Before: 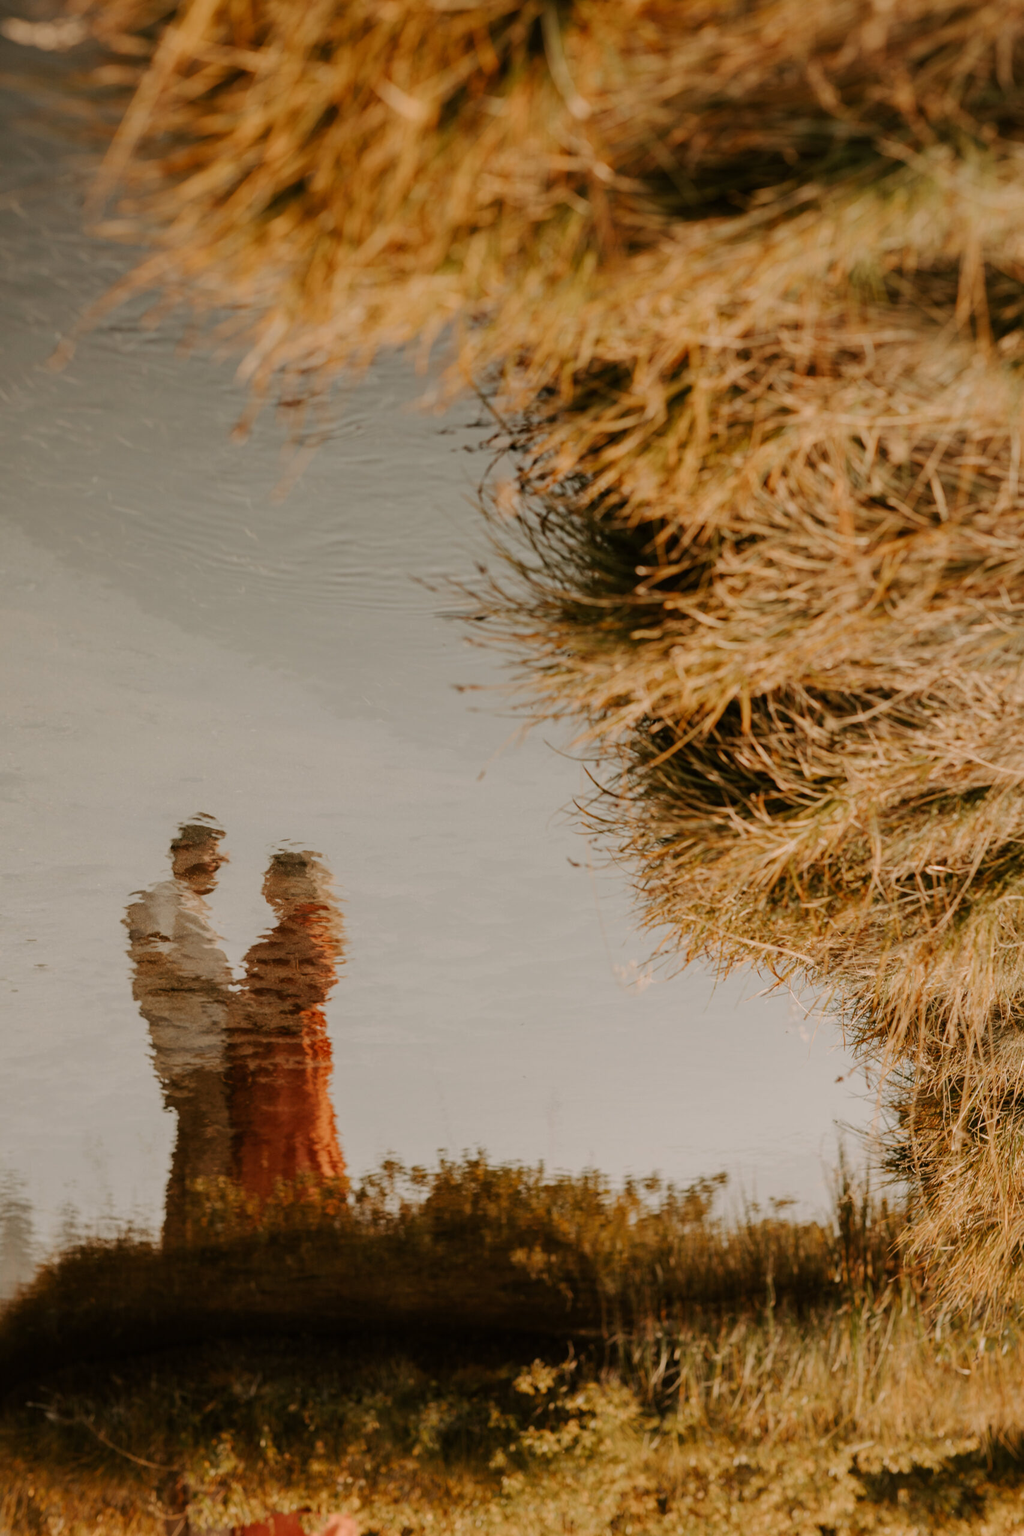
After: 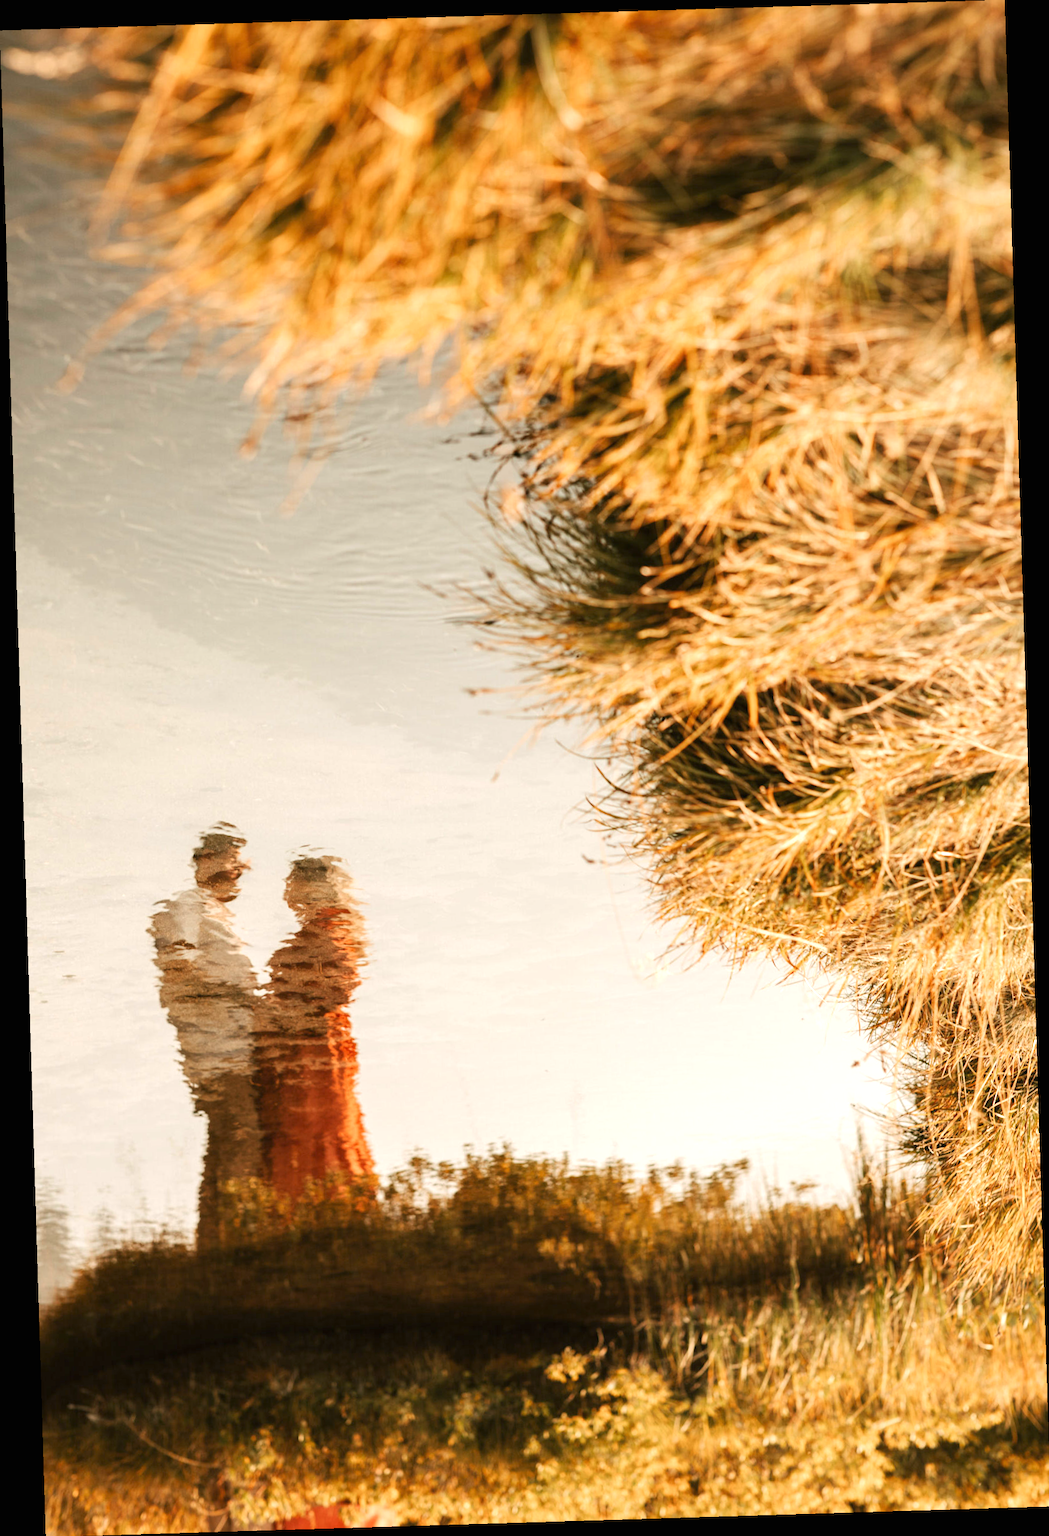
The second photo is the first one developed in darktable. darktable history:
exposure: black level correction 0, exposure 1.2 EV, compensate highlight preservation false
rotate and perspective: rotation -1.75°, automatic cropping off
